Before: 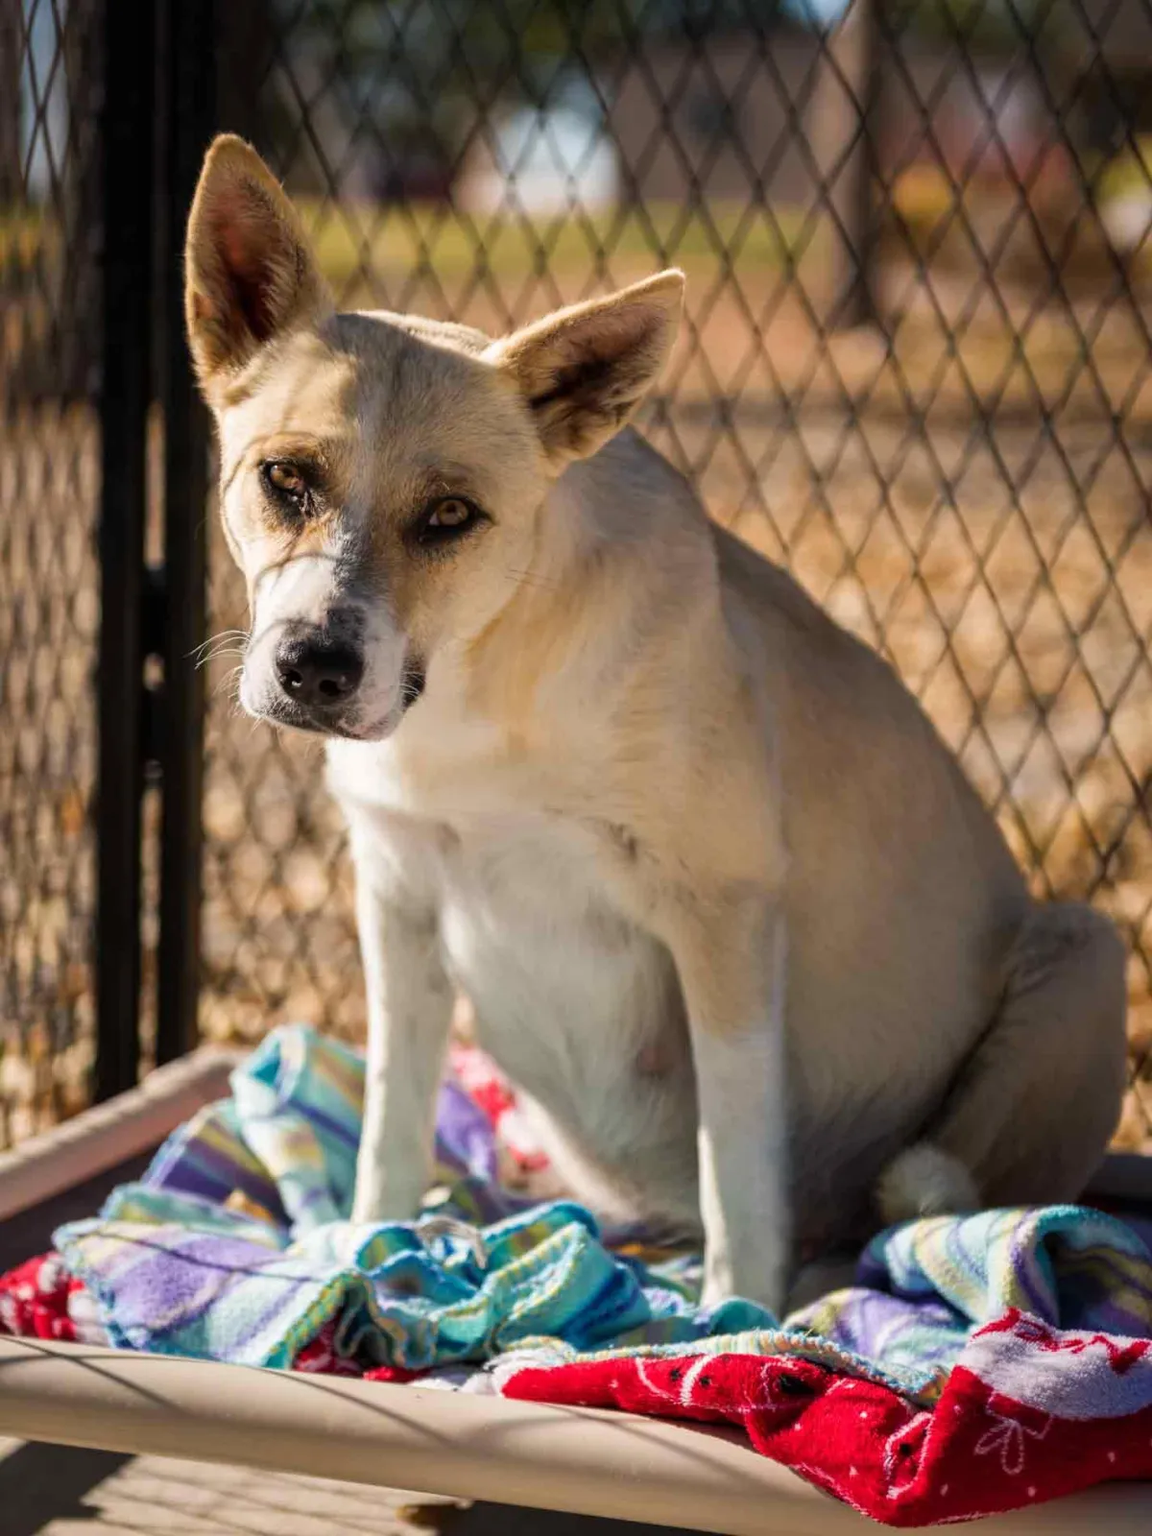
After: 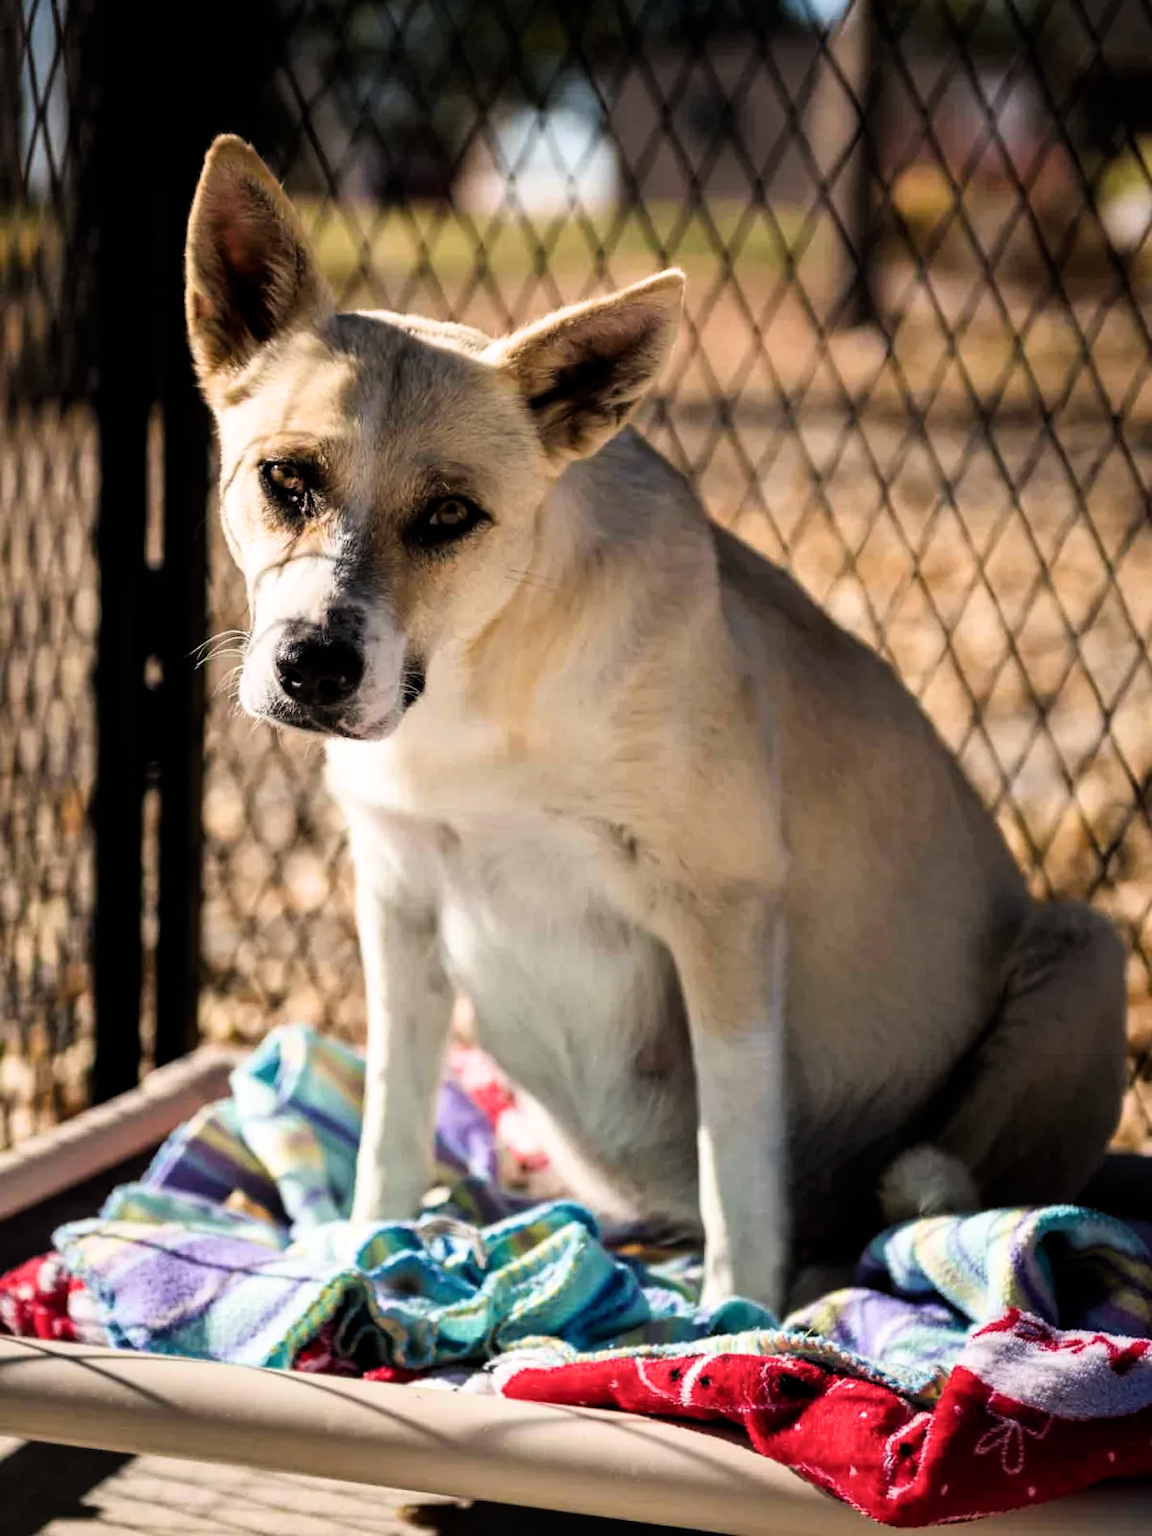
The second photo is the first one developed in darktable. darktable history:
filmic rgb: black relative exposure -6.44 EV, white relative exposure 2.42 EV, threshold 5.96 EV, target white luminance 99.959%, hardness 5.29, latitude 0.854%, contrast 1.414, highlights saturation mix 1.99%, enable highlight reconstruction true
